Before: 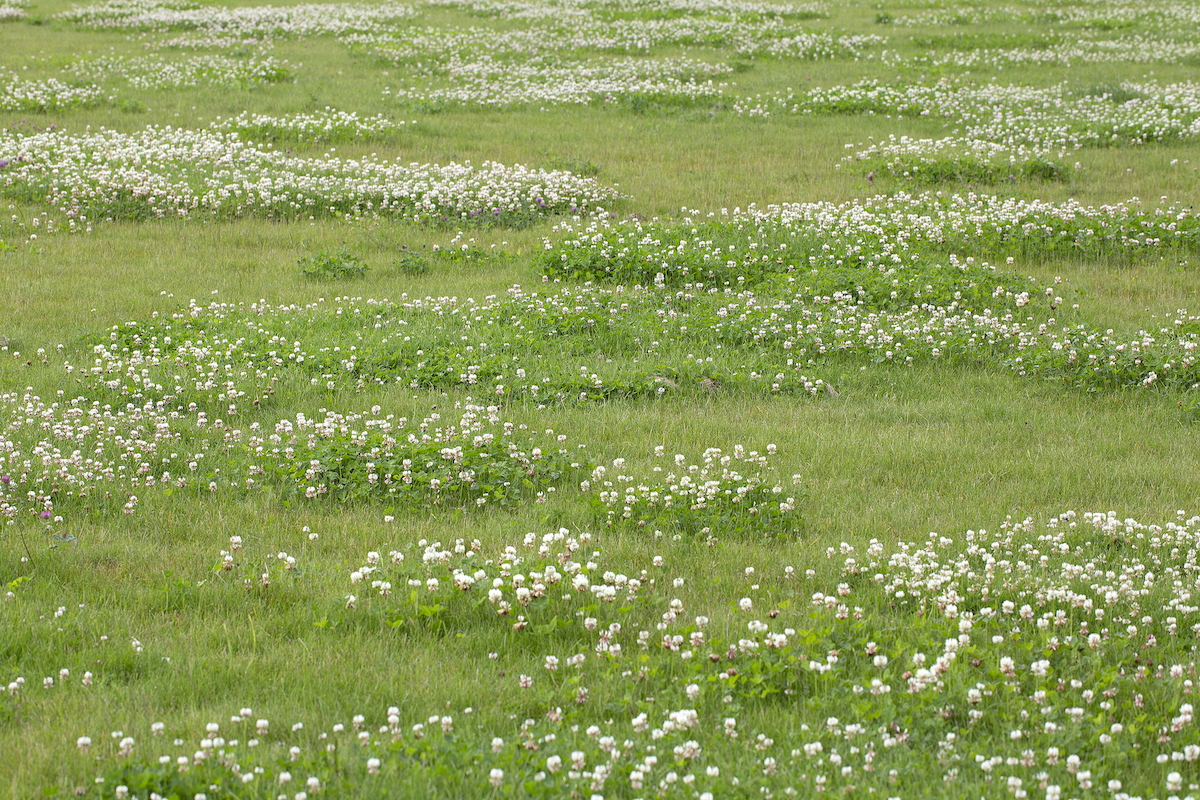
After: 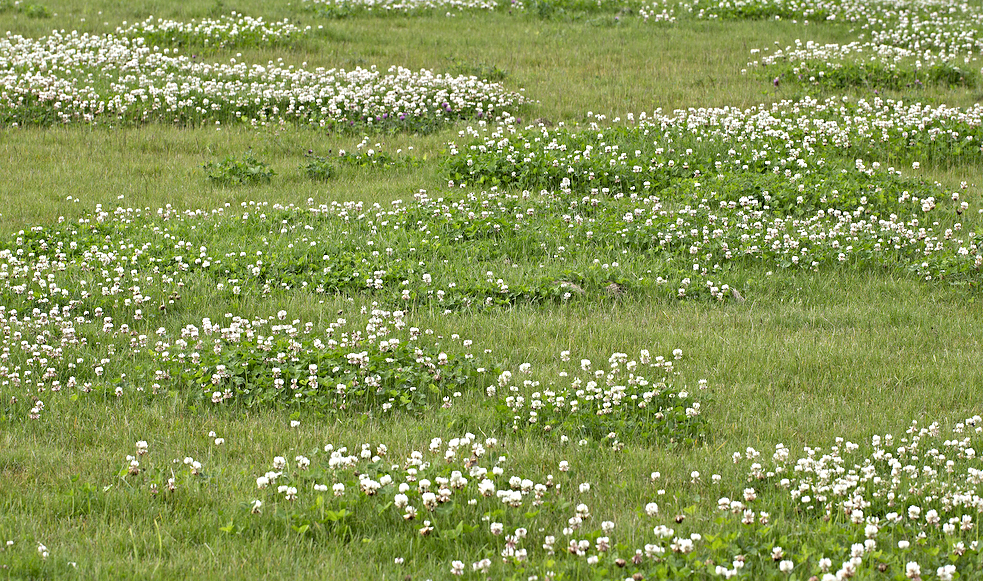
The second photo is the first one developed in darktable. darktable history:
sharpen: radius 1.831, amount 0.414, threshold 1.588
shadows and highlights: shadows 4.81, soften with gaussian
contrast equalizer: octaves 7, y [[0.5, 0.5, 0.501, 0.63, 0.504, 0.5], [0.5 ×6], [0.5 ×6], [0 ×6], [0 ×6]]
crop: left 7.86%, top 11.922%, right 10.202%, bottom 15.431%
